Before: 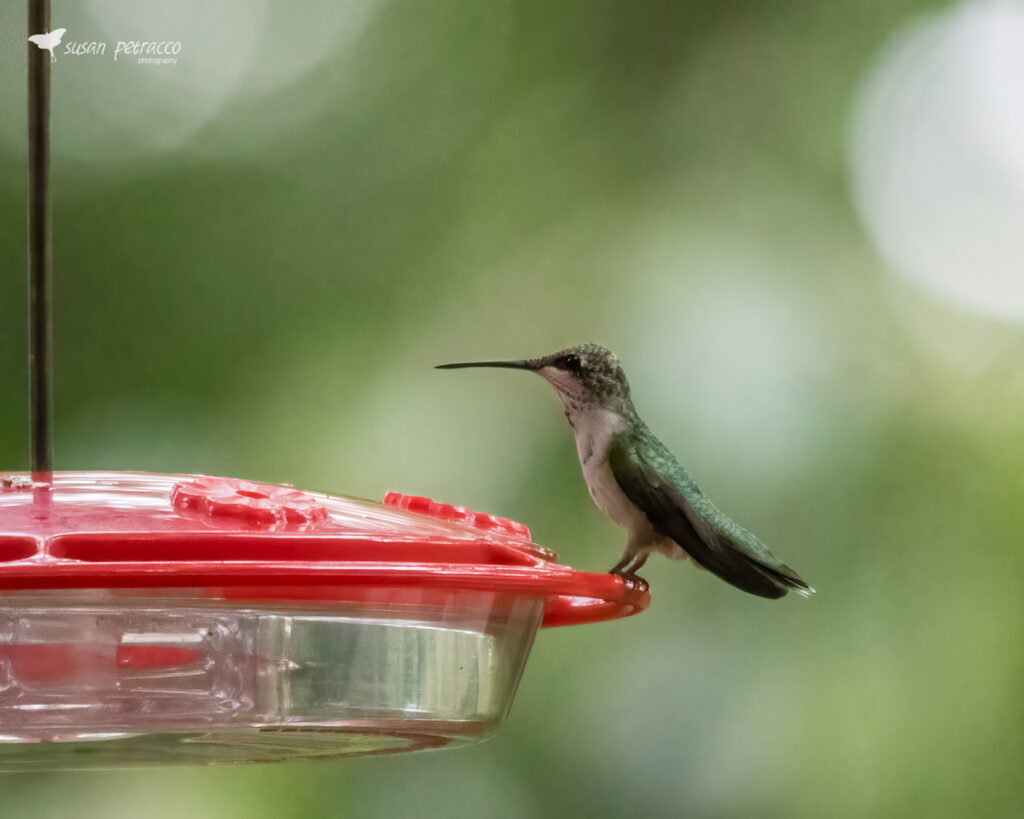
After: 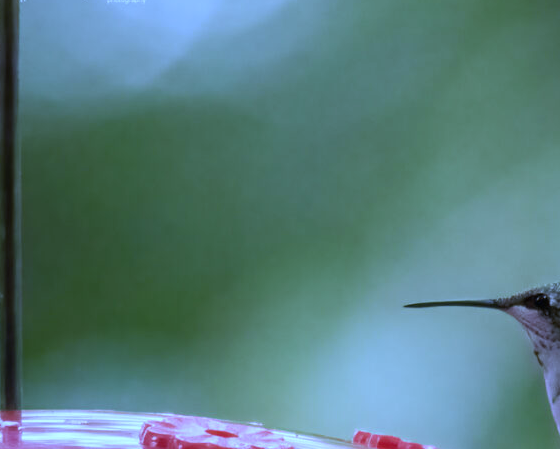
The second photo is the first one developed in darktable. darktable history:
white balance: red 0.766, blue 1.537
crop and rotate: left 3.047%, top 7.509%, right 42.236%, bottom 37.598%
